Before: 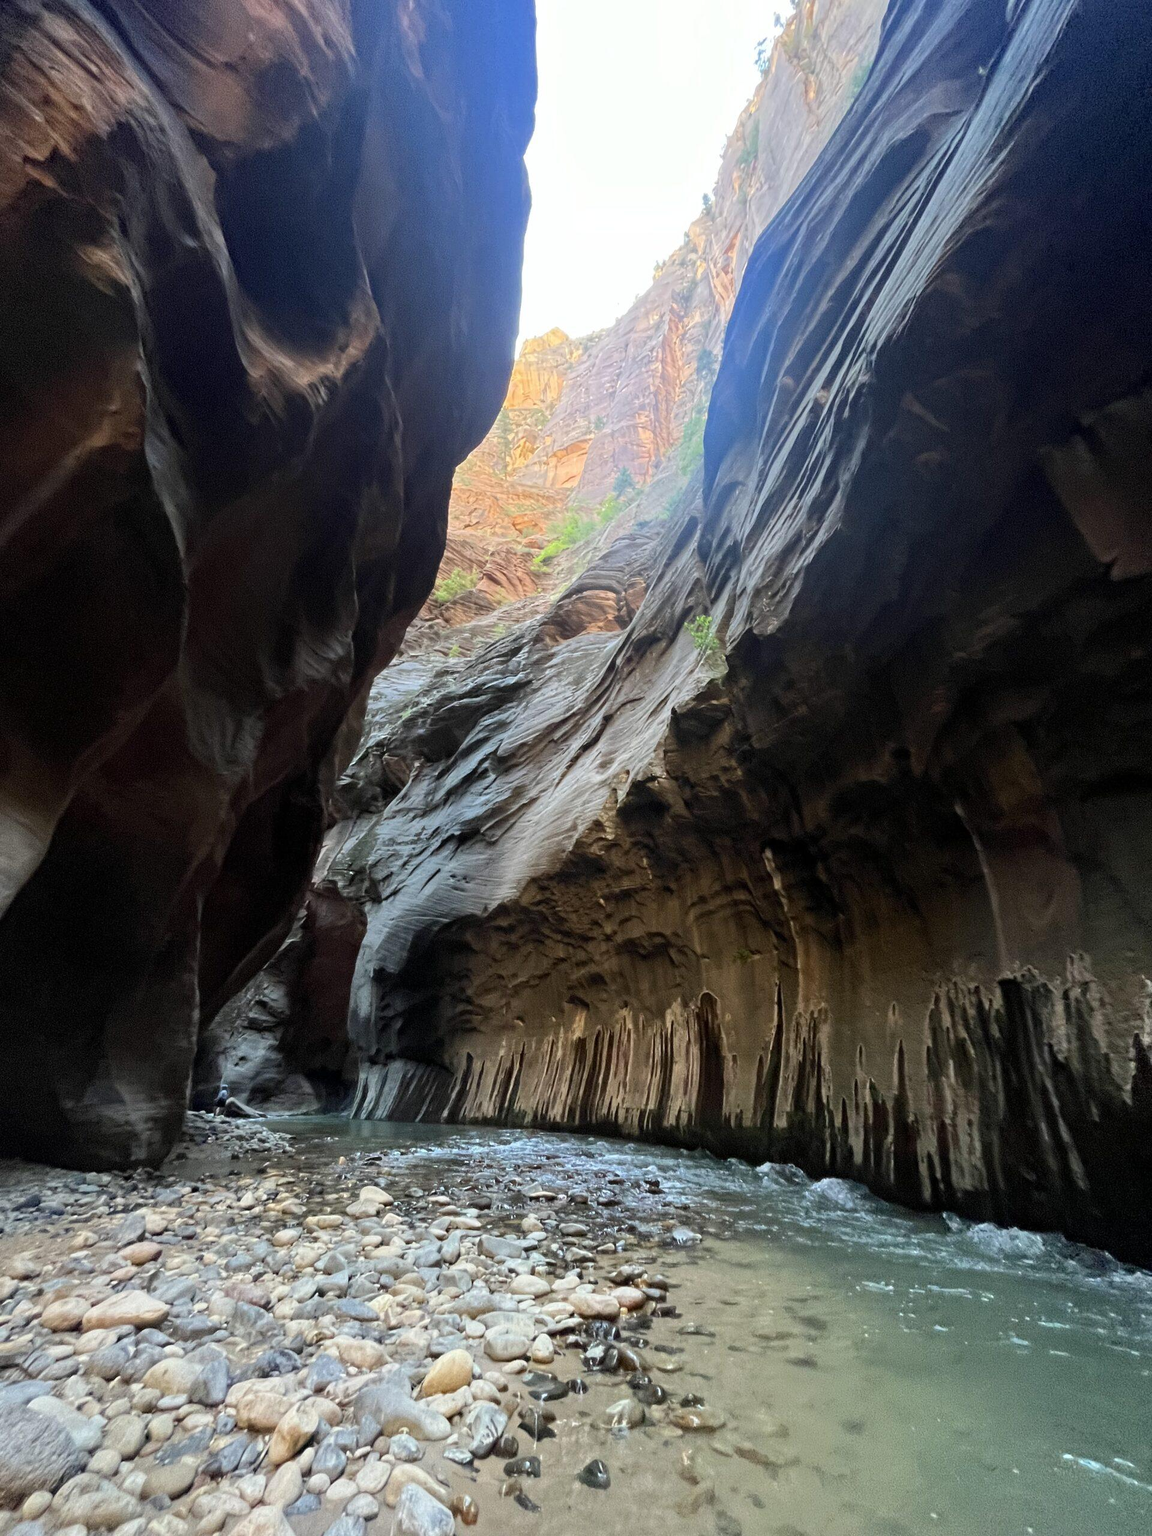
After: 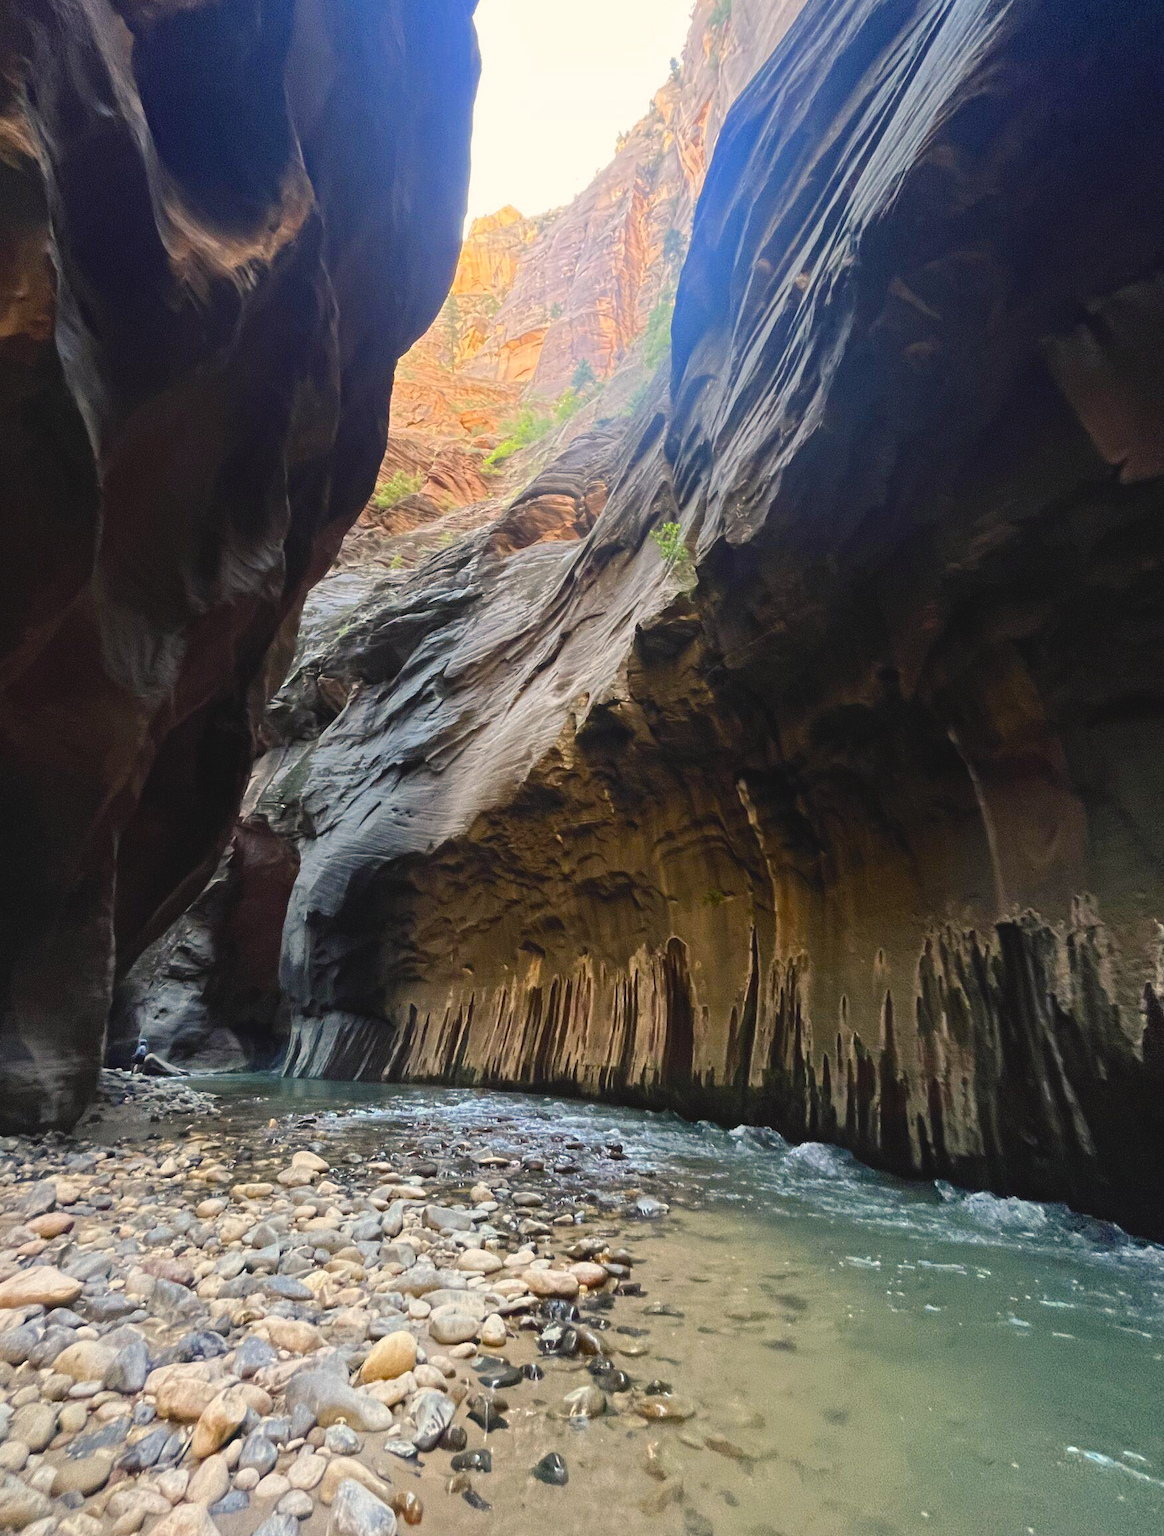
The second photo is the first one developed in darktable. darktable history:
color balance rgb: shadows lift › chroma 2%, shadows lift › hue 247.2°, power › chroma 0.3%, power › hue 25.2°, highlights gain › chroma 3%, highlights gain › hue 60°, global offset › luminance 0.75%, perceptual saturation grading › global saturation 20%, perceptual saturation grading › highlights -20%, perceptual saturation grading › shadows 30%, global vibrance 20%
crop and rotate: left 8.262%, top 9.226%
